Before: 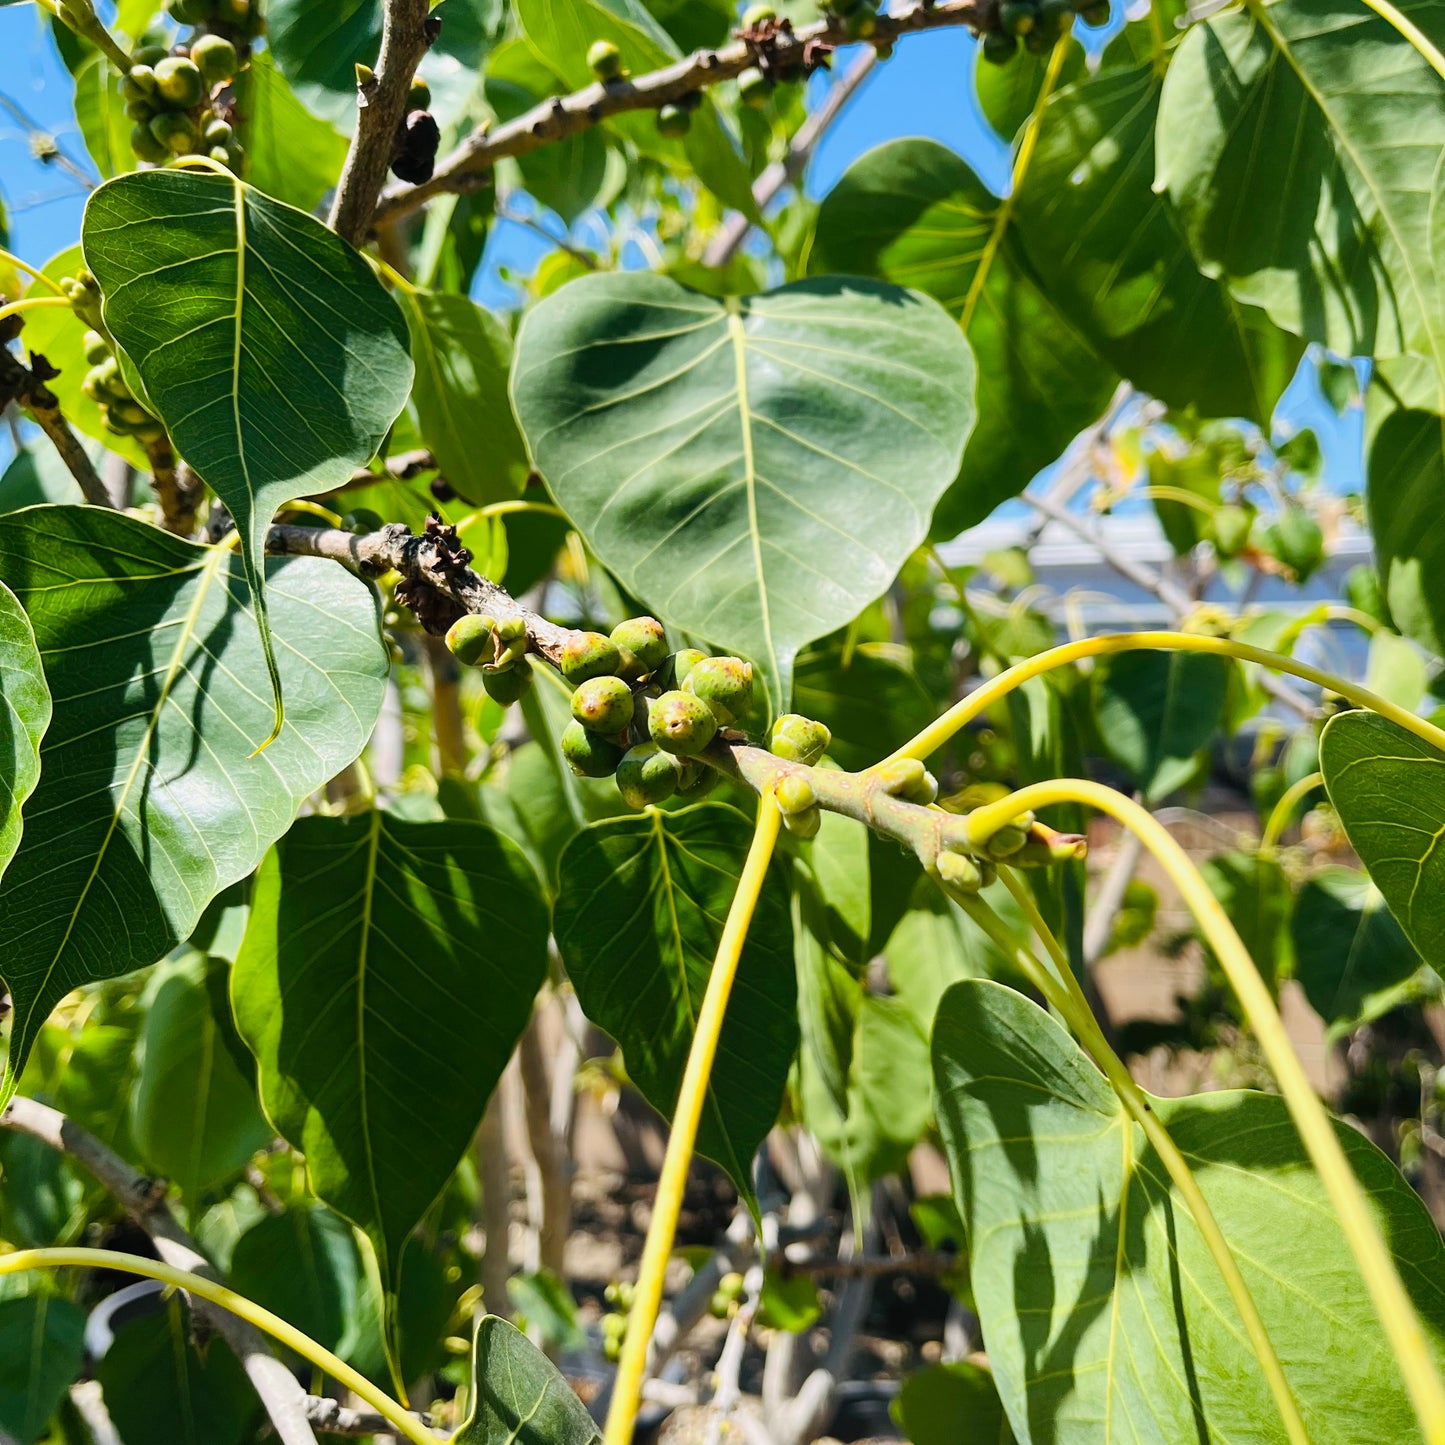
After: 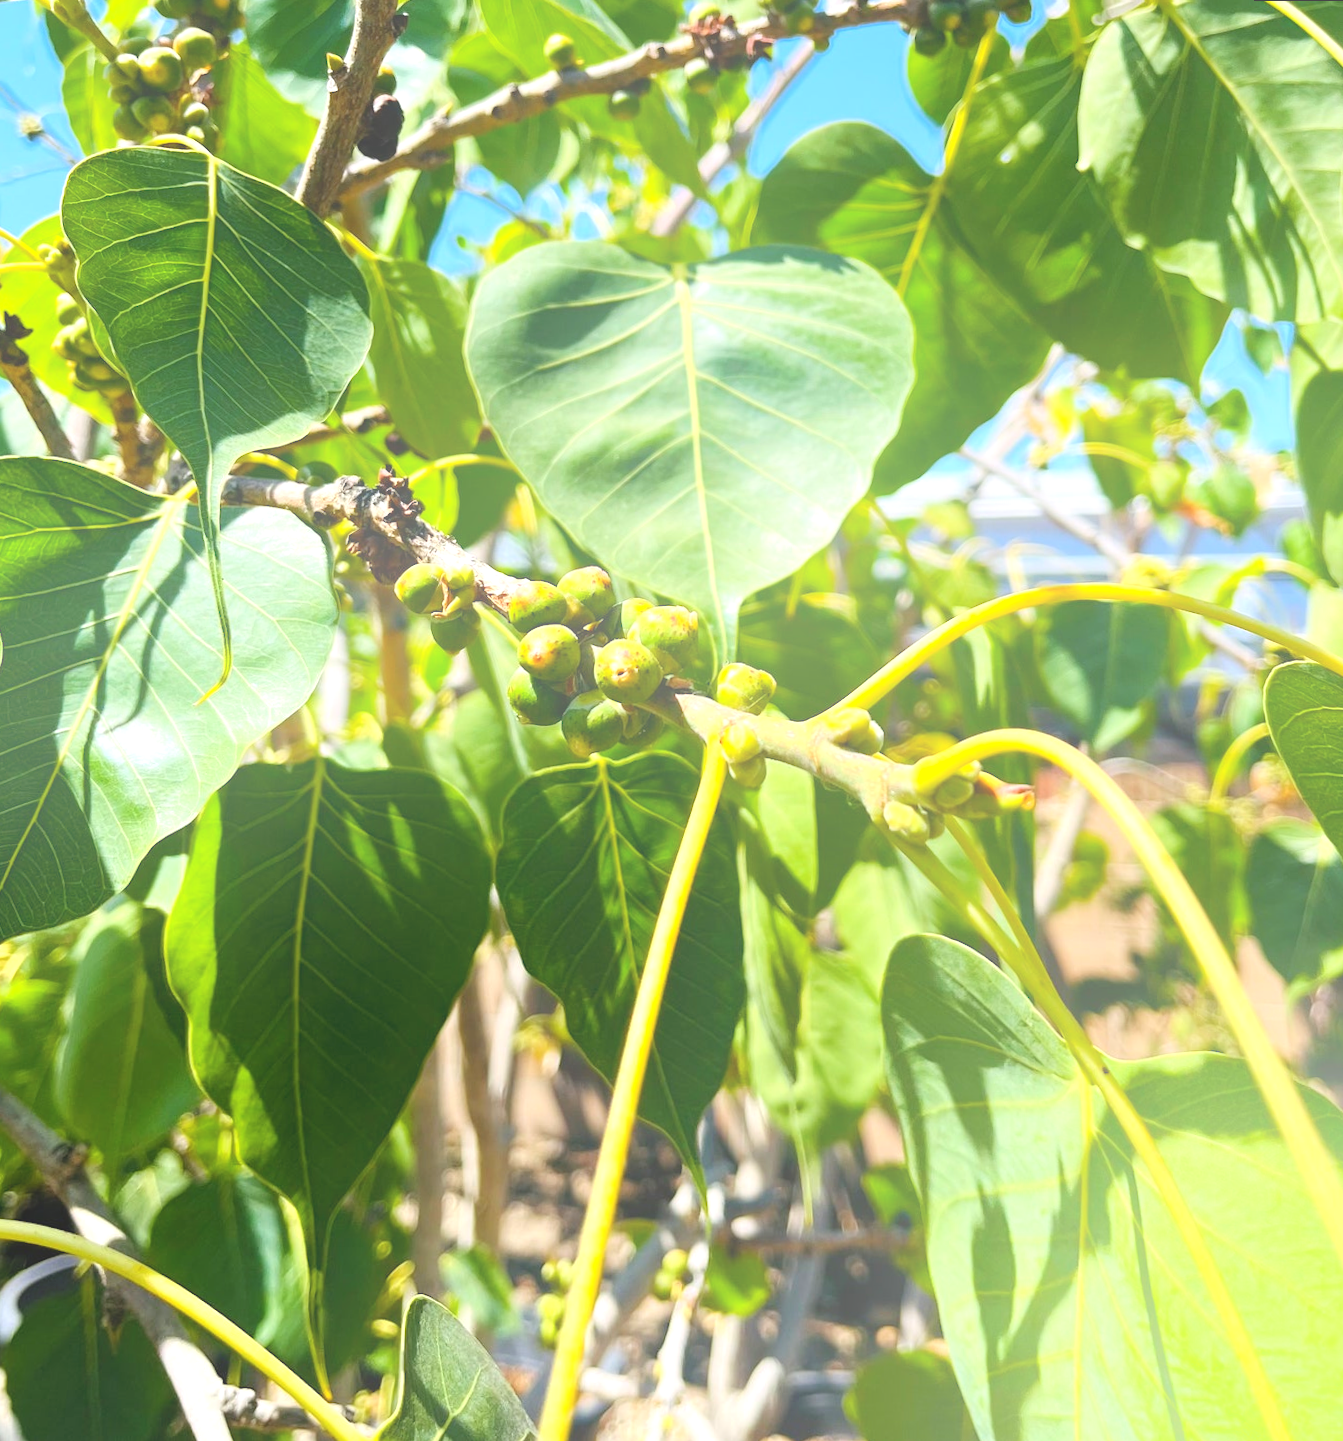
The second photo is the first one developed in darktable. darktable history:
rotate and perspective: rotation 0.215°, lens shift (vertical) -0.139, crop left 0.069, crop right 0.939, crop top 0.002, crop bottom 0.996
bloom: size 38%, threshold 95%, strength 30%
exposure: black level correction 0.001, exposure 0.5 EV, compensate exposure bias true, compensate highlight preservation false
